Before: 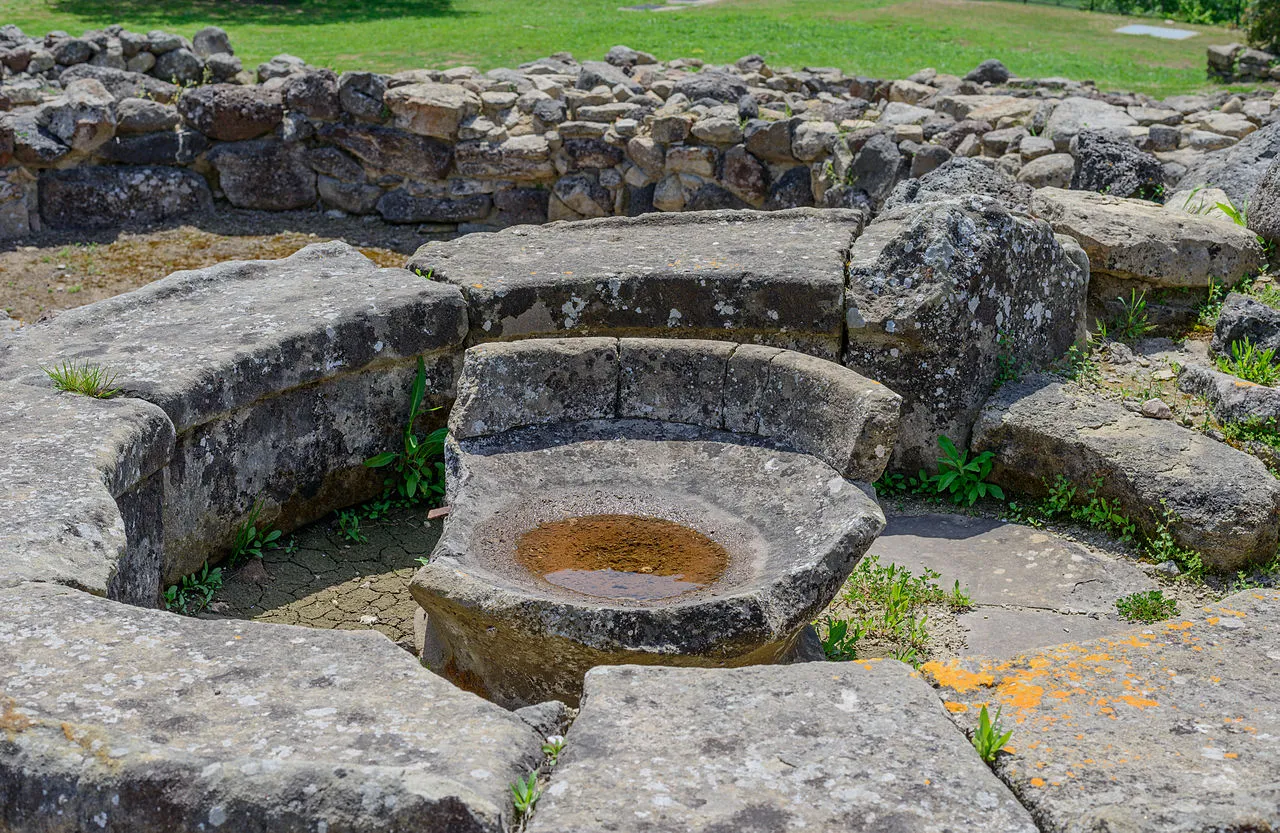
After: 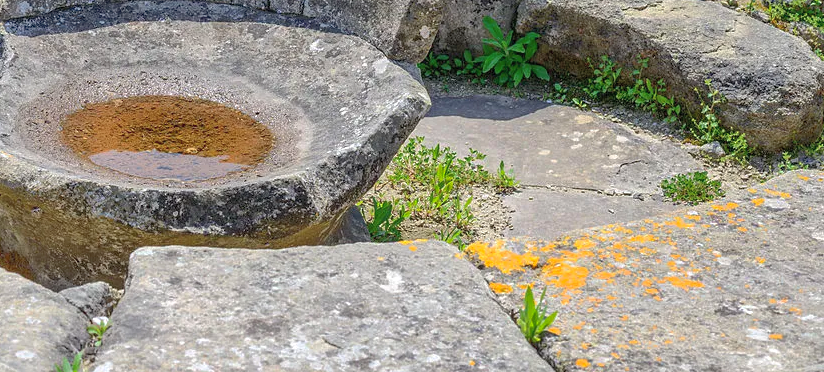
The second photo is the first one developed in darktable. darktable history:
shadows and highlights: on, module defaults
exposure: exposure 0.402 EV, compensate highlight preservation false
crop and rotate: left 35.586%, top 50.301%, bottom 4.991%
contrast brightness saturation: contrast 0.054, brightness 0.067, saturation 0.007
